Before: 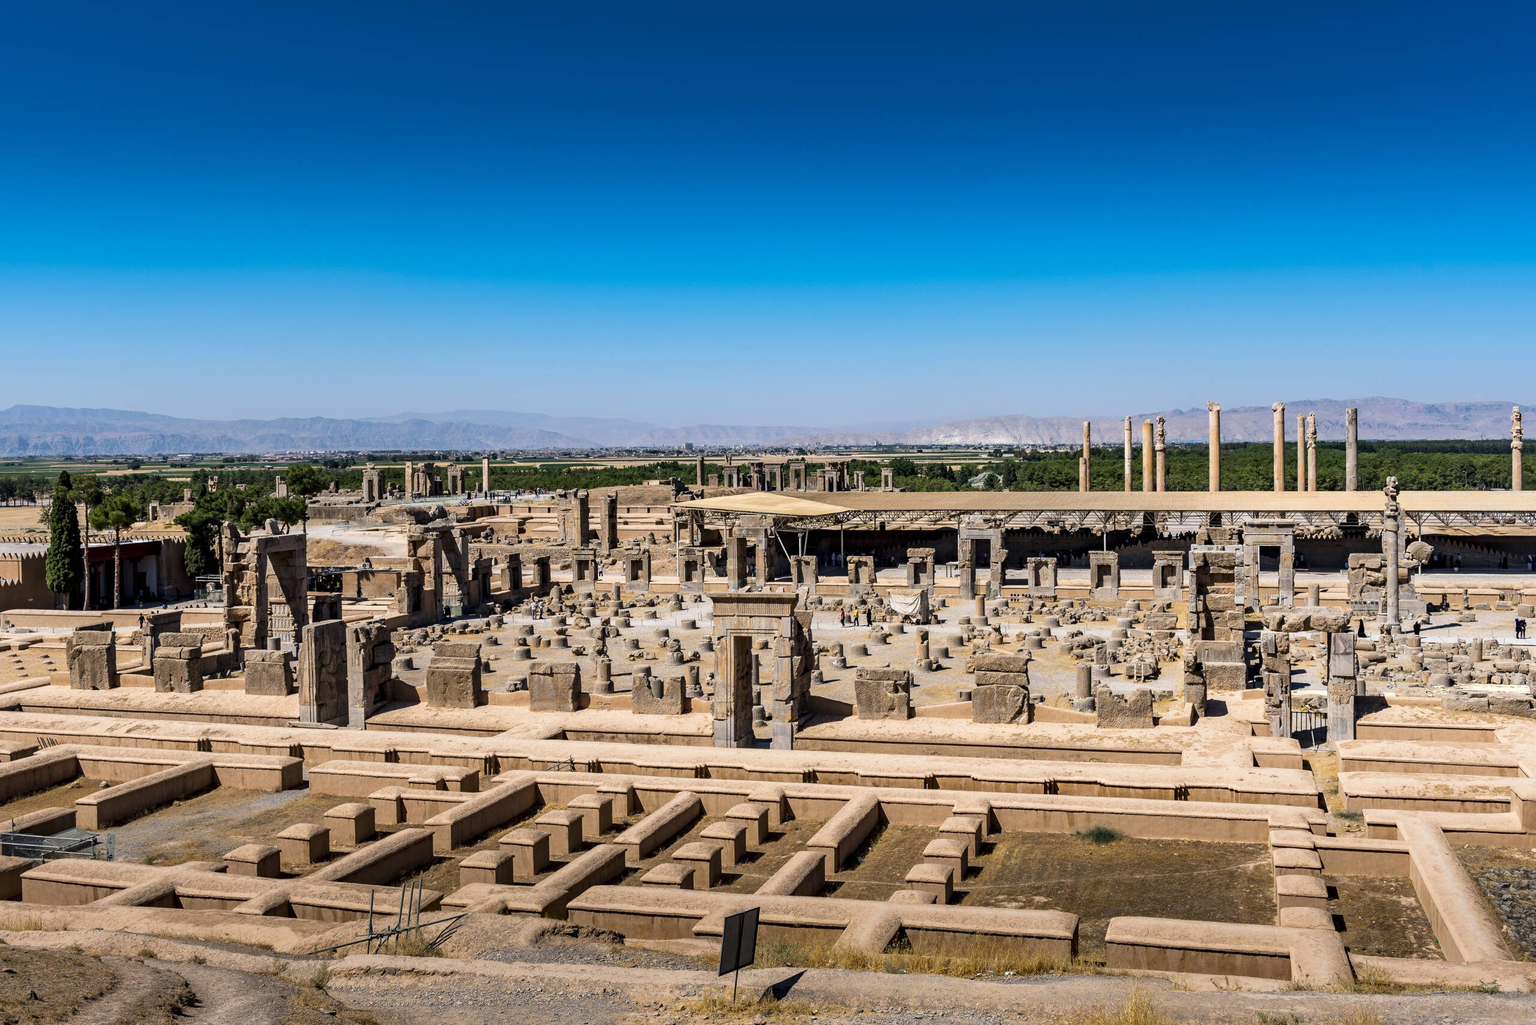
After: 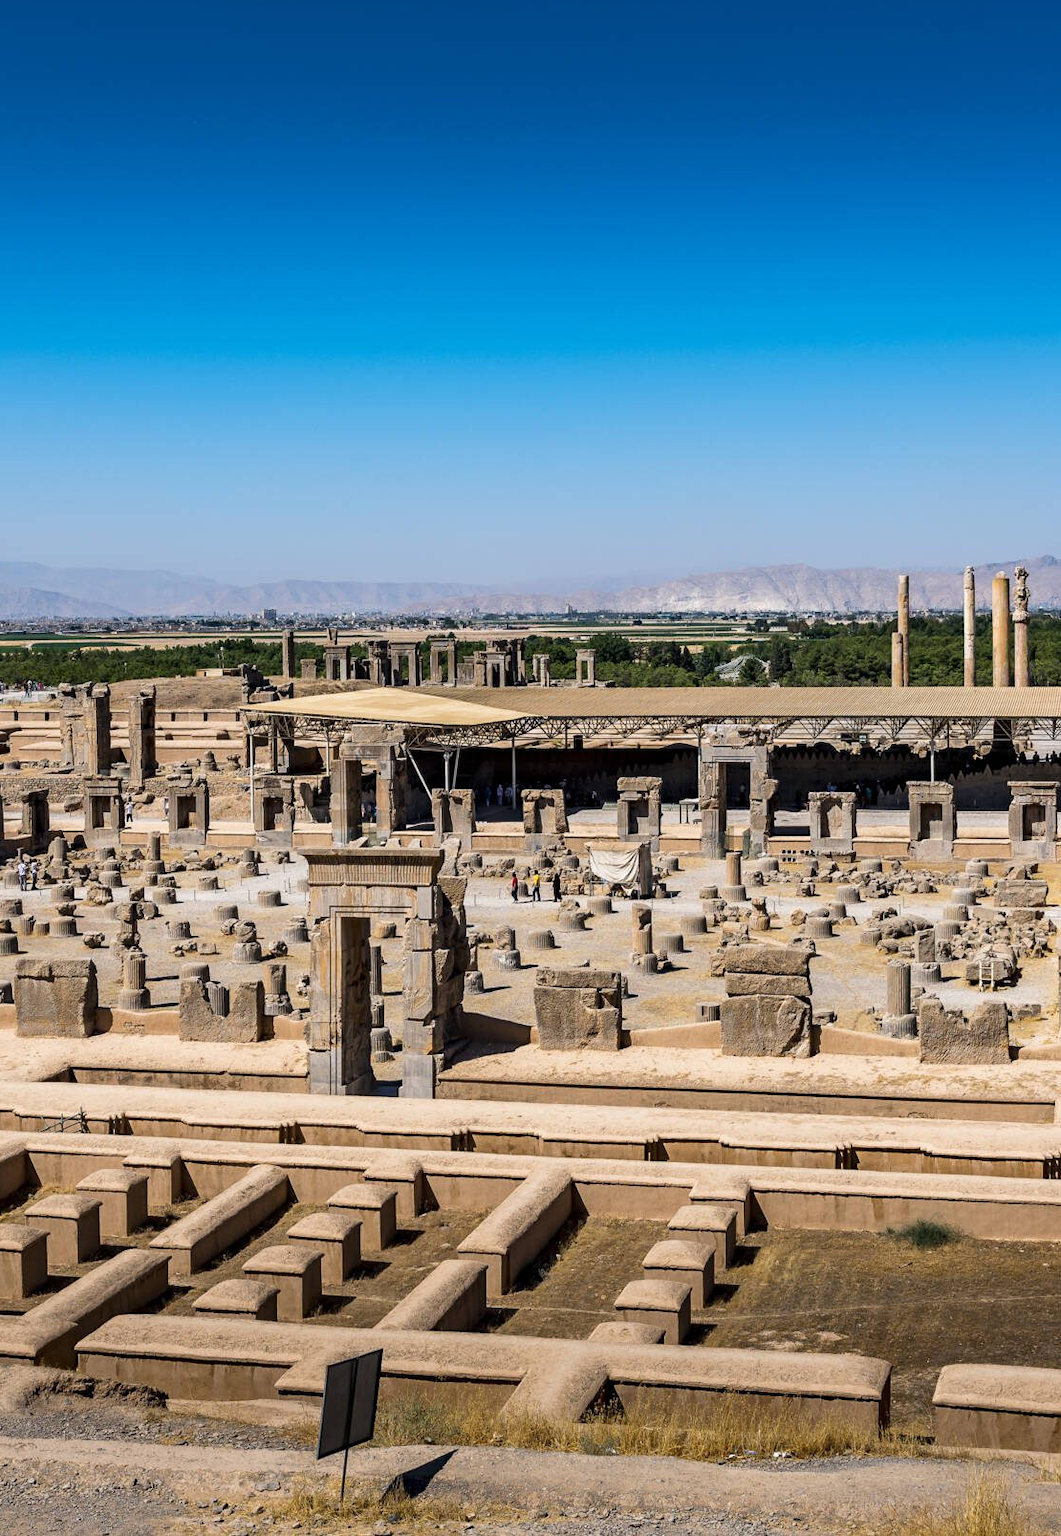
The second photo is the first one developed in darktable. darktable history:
crop: left 33.848%, top 5.961%, right 22.718%
